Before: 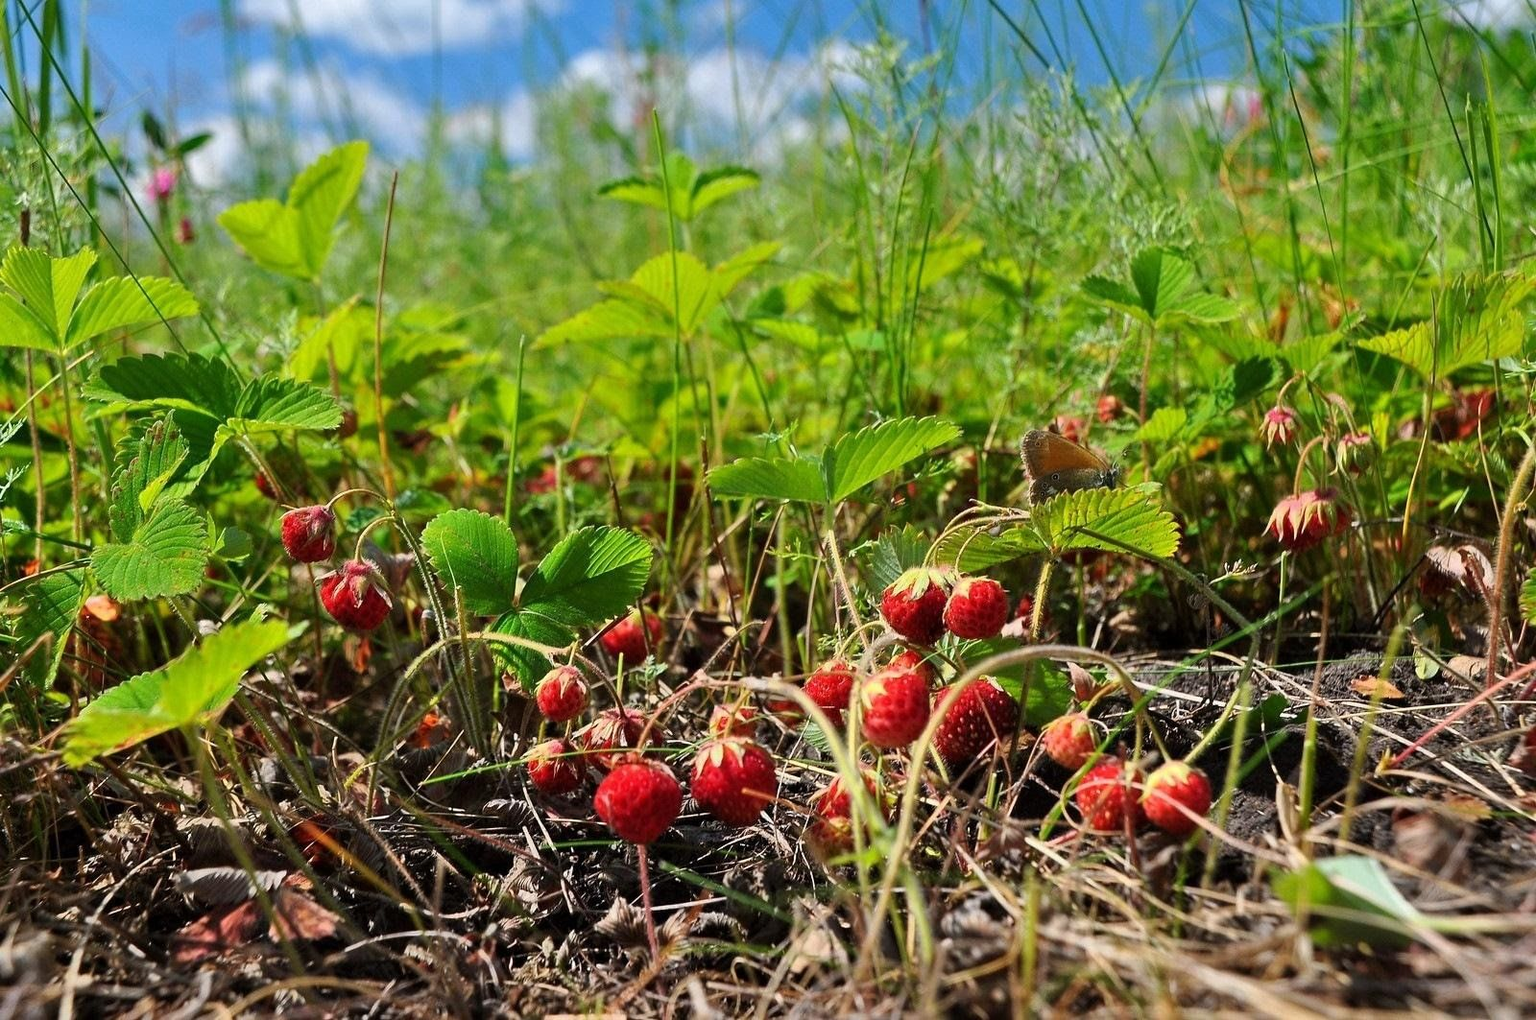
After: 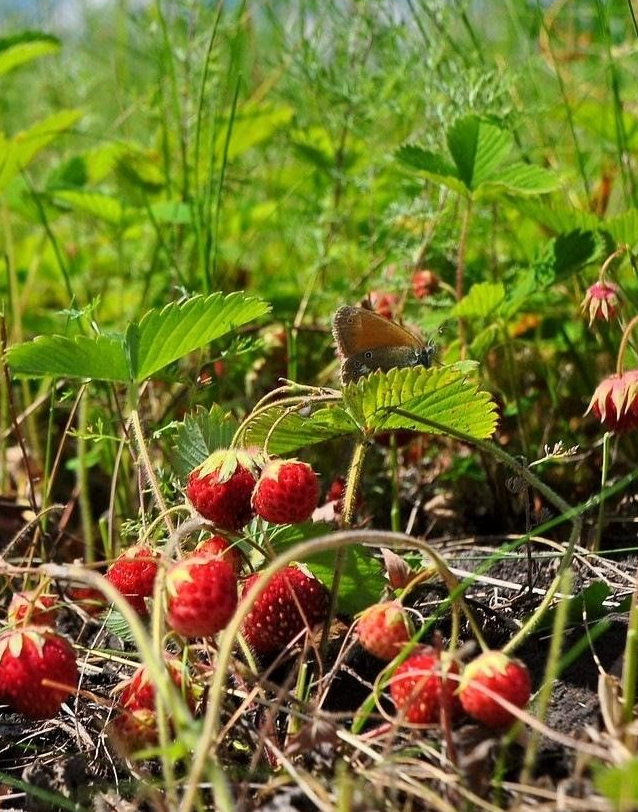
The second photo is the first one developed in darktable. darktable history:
local contrast: mode bilateral grid, contrast 15, coarseness 36, detail 105%, midtone range 0.2
crop: left 45.721%, top 13.393%, right 14.118%, bottom 10.01%
